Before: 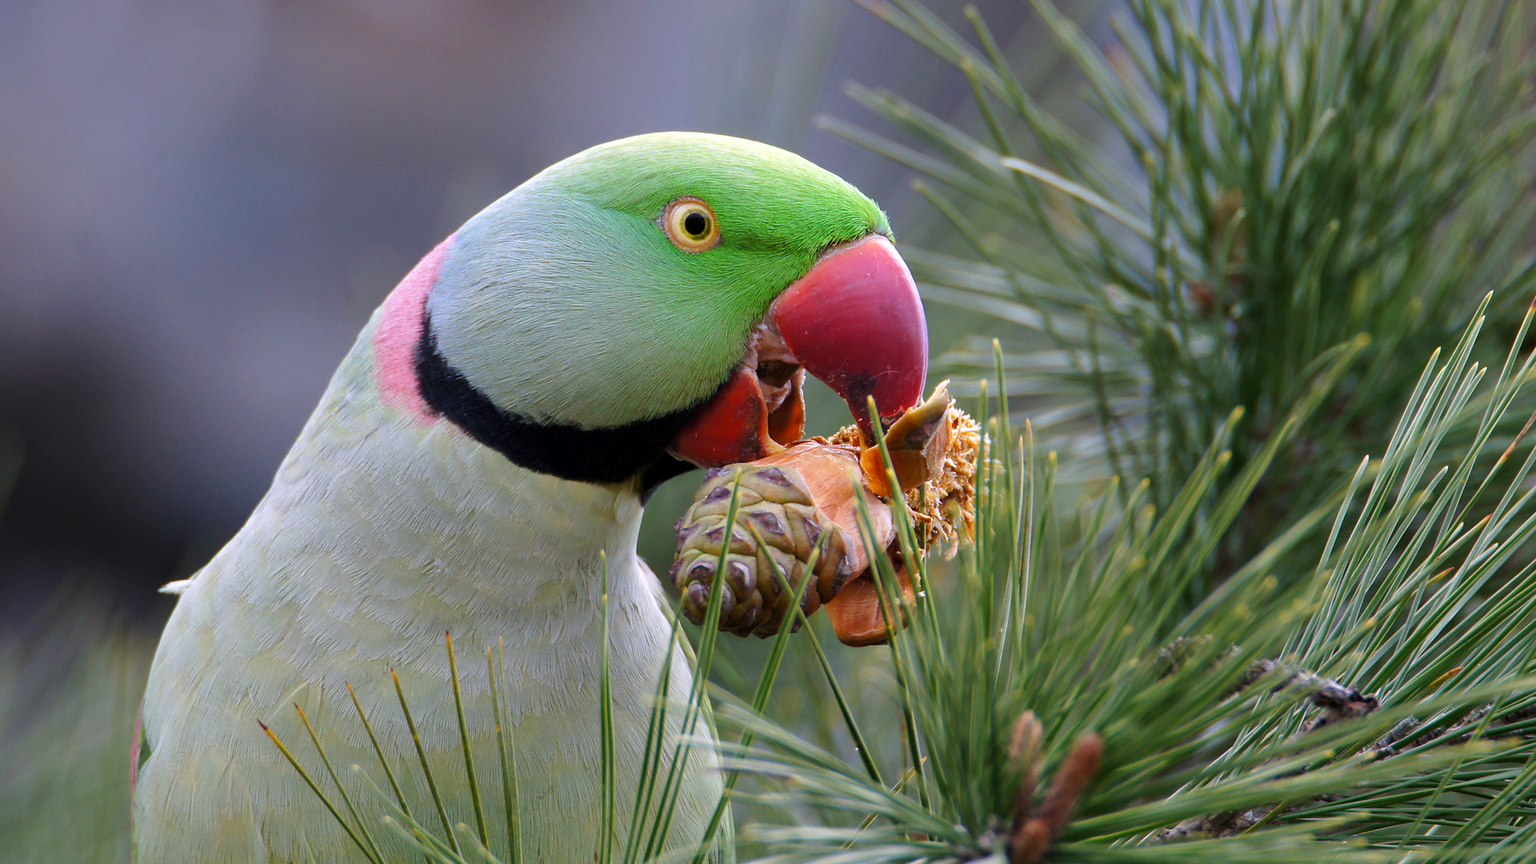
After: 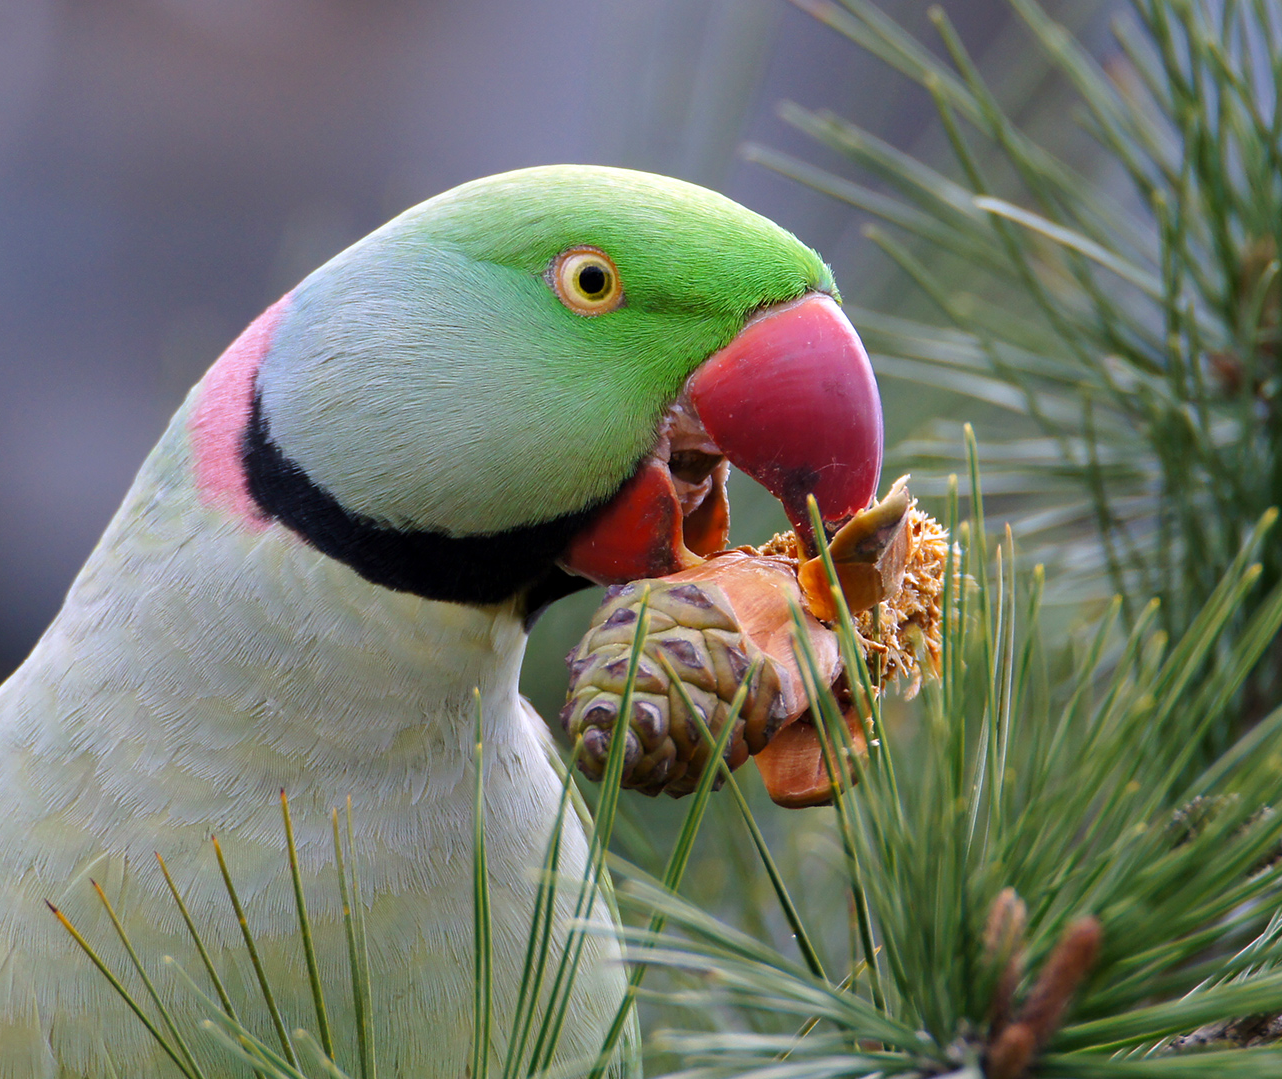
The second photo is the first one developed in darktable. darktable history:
crop and rotate: left 14.459%, right 18.743%
